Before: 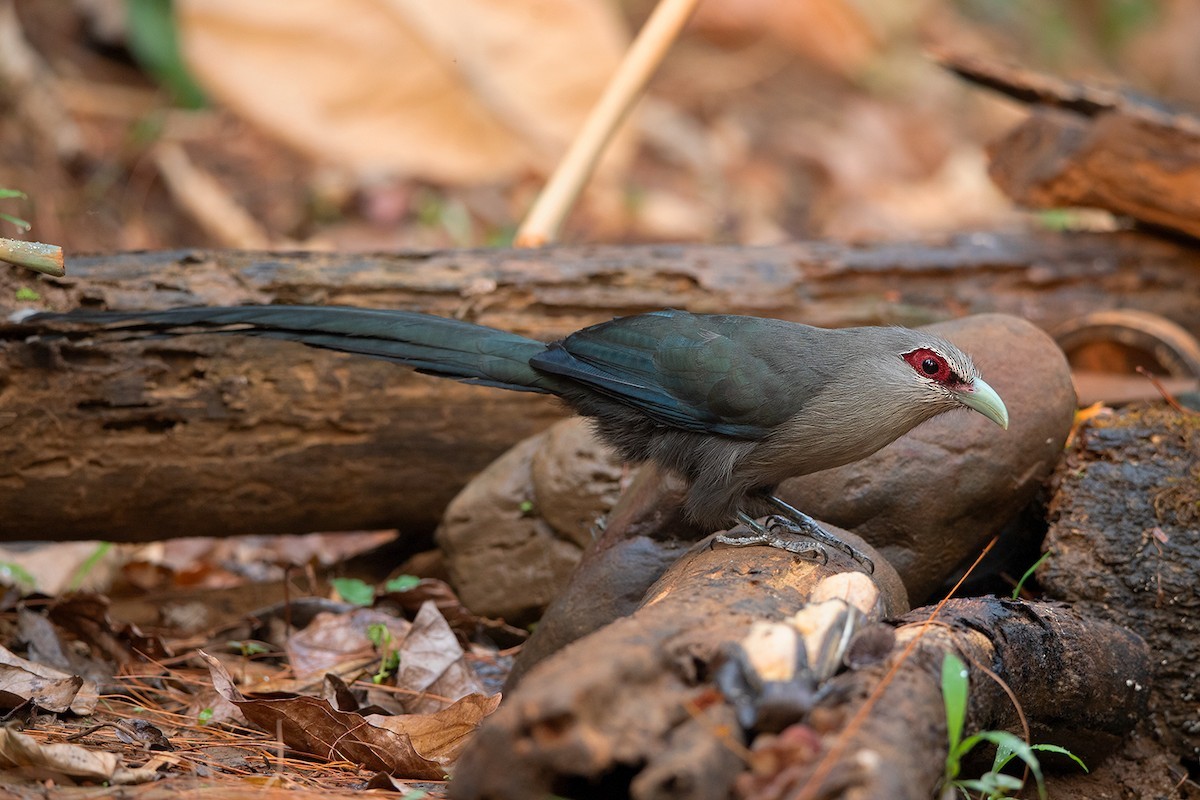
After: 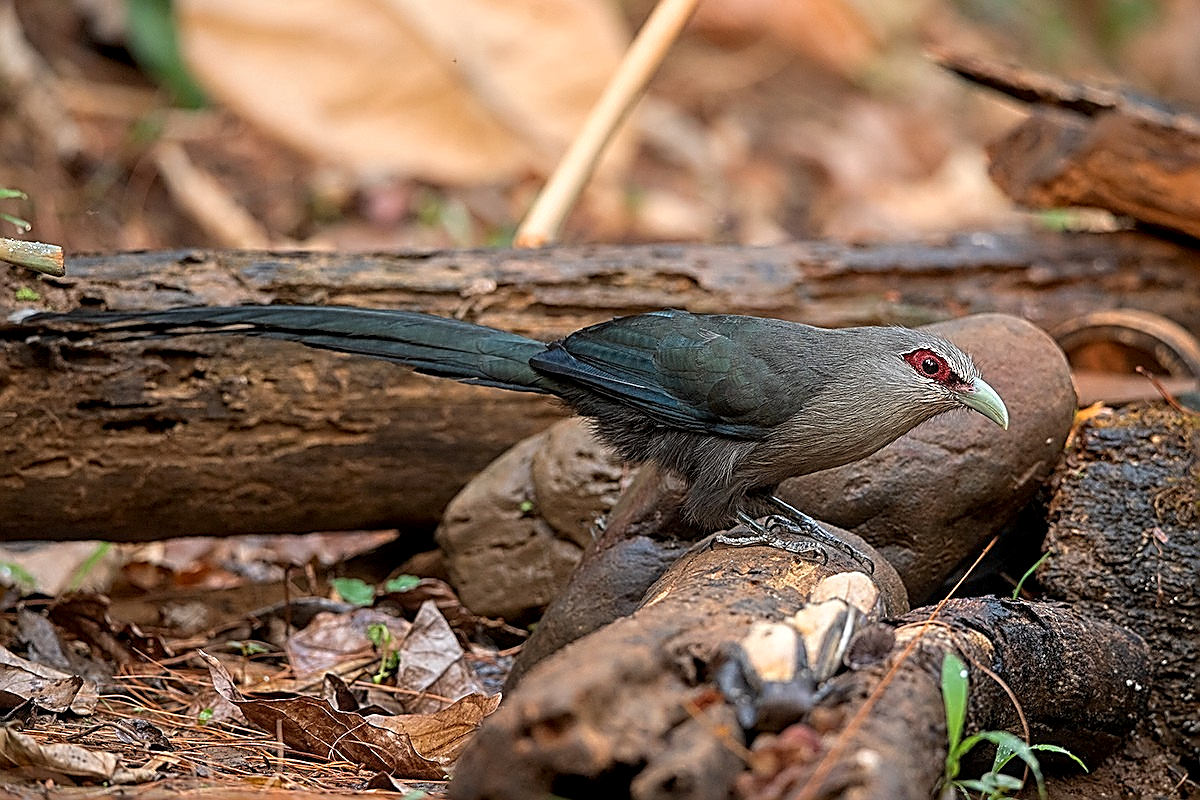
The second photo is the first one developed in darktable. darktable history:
local contrast: detail 130%
sharpen: amount 1.858
